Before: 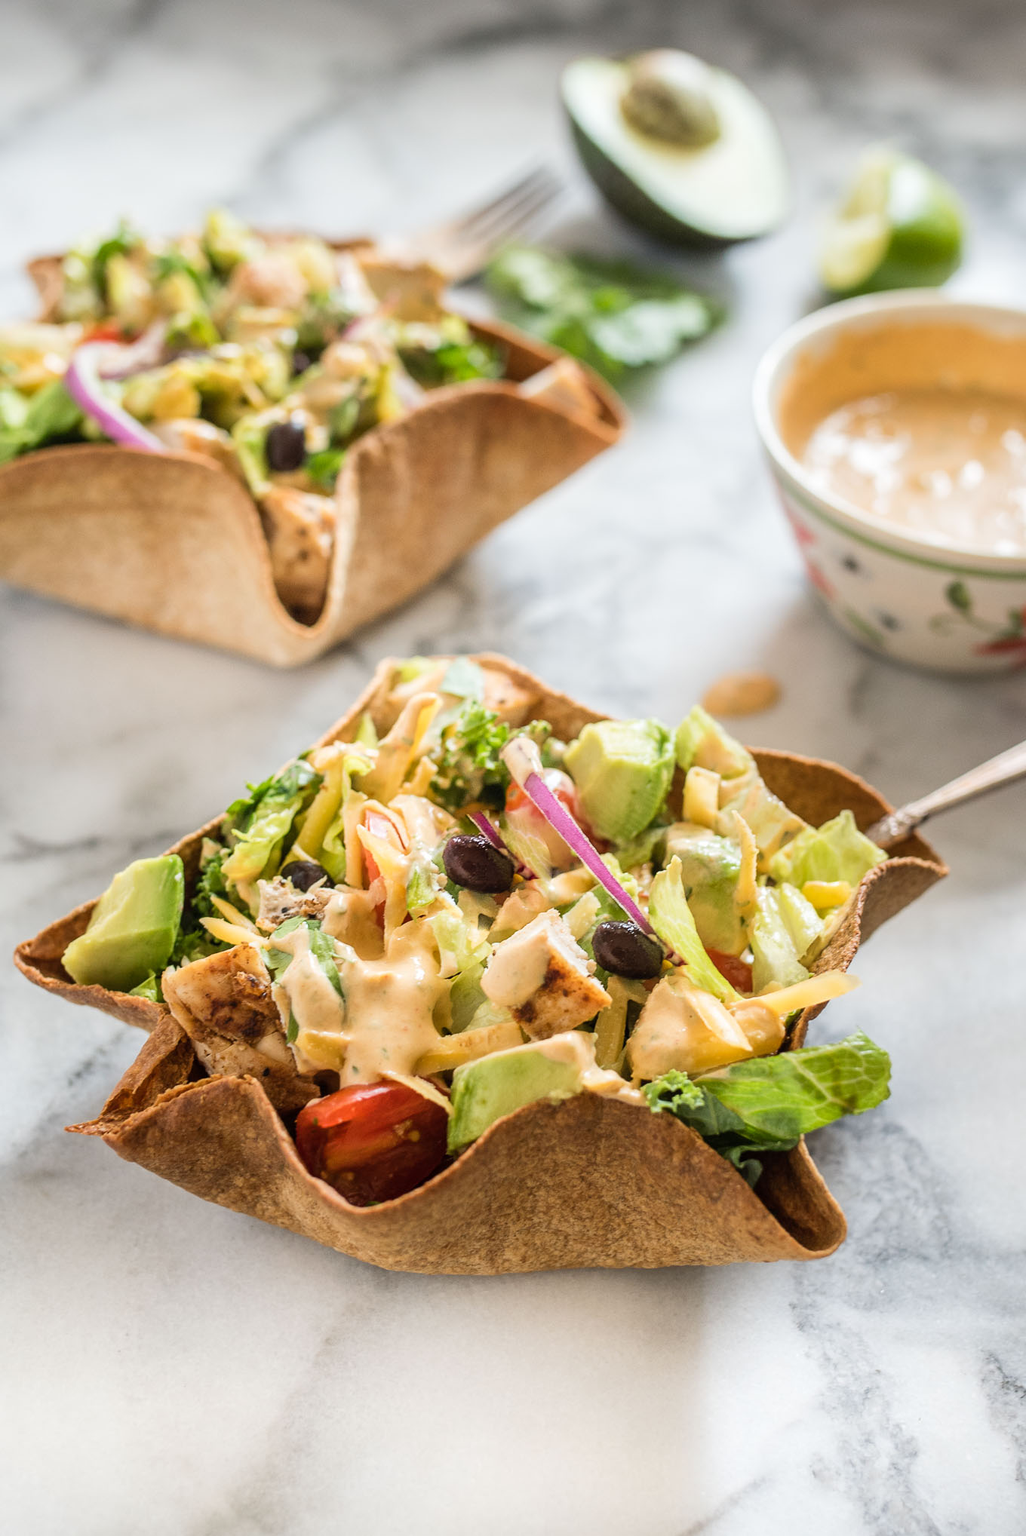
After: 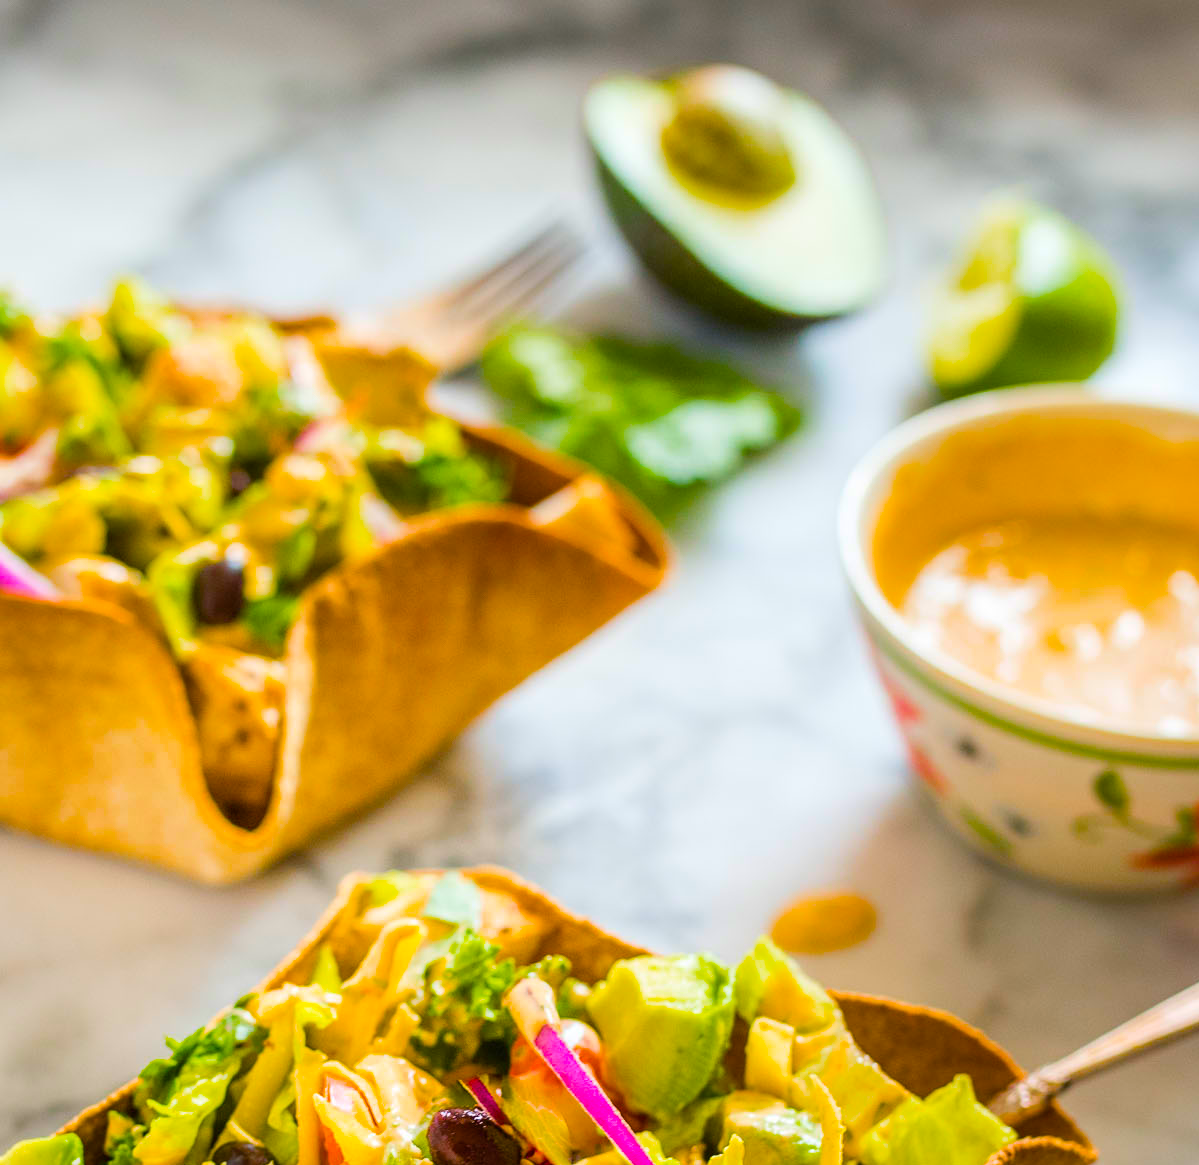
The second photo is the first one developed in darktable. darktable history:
crop and rotate: left 11.812%, bottom 42.776%
color balance rgb: linear chroma grading › global chroma 42%, perceptual saturation grading › global saturation 42%, global vibrance 33%
